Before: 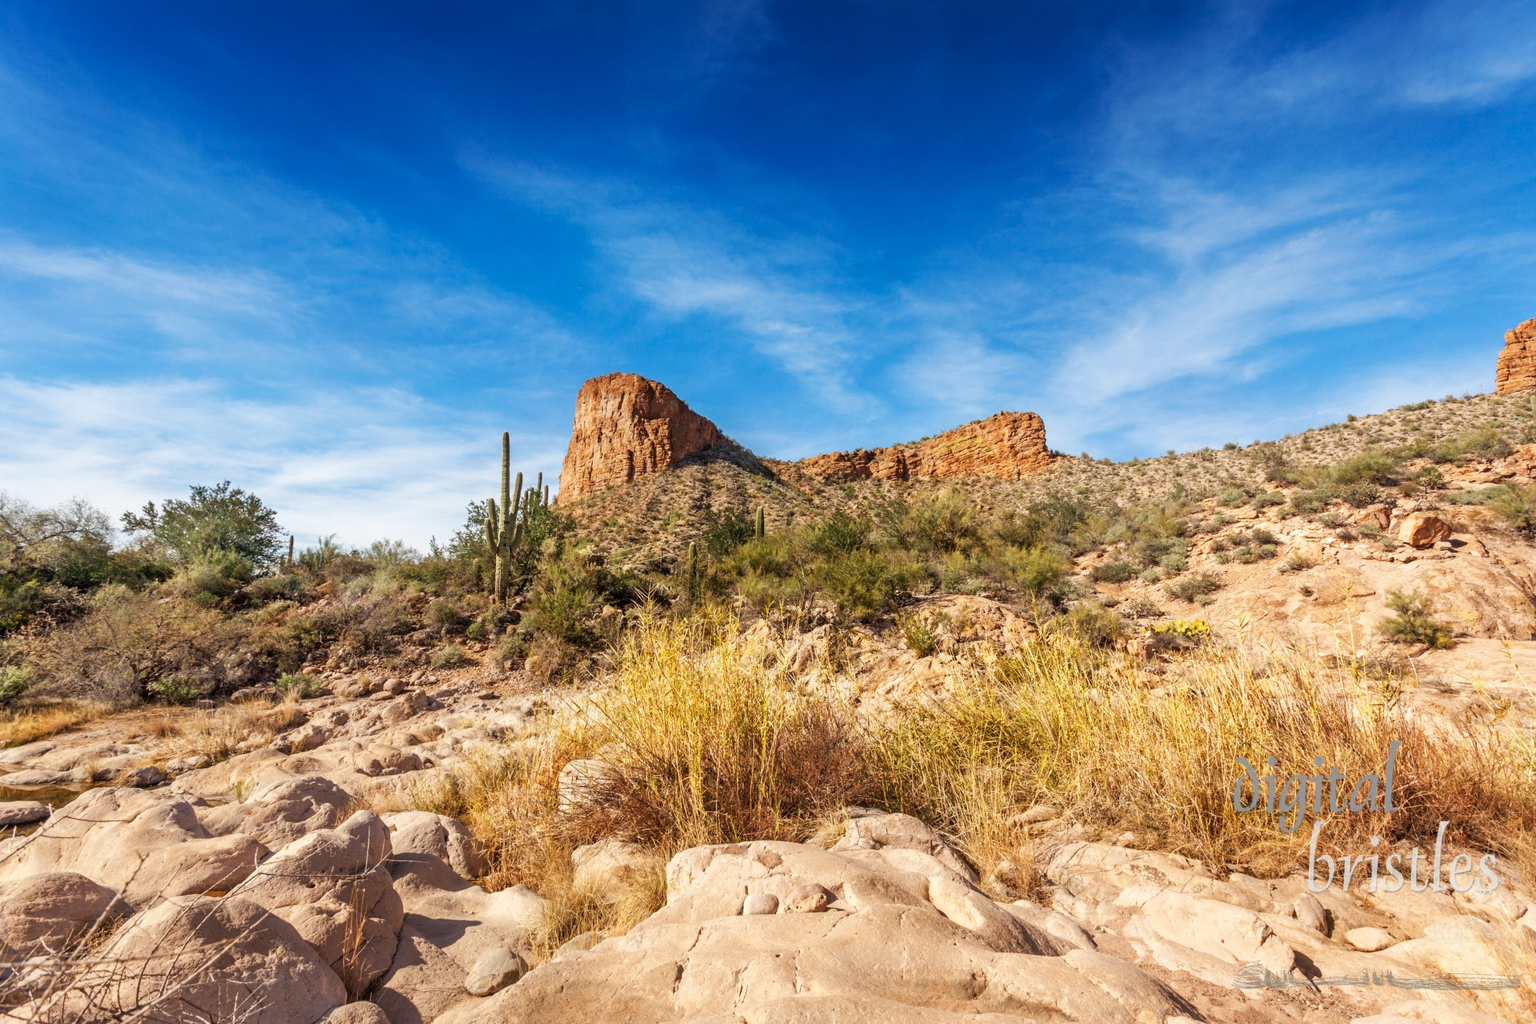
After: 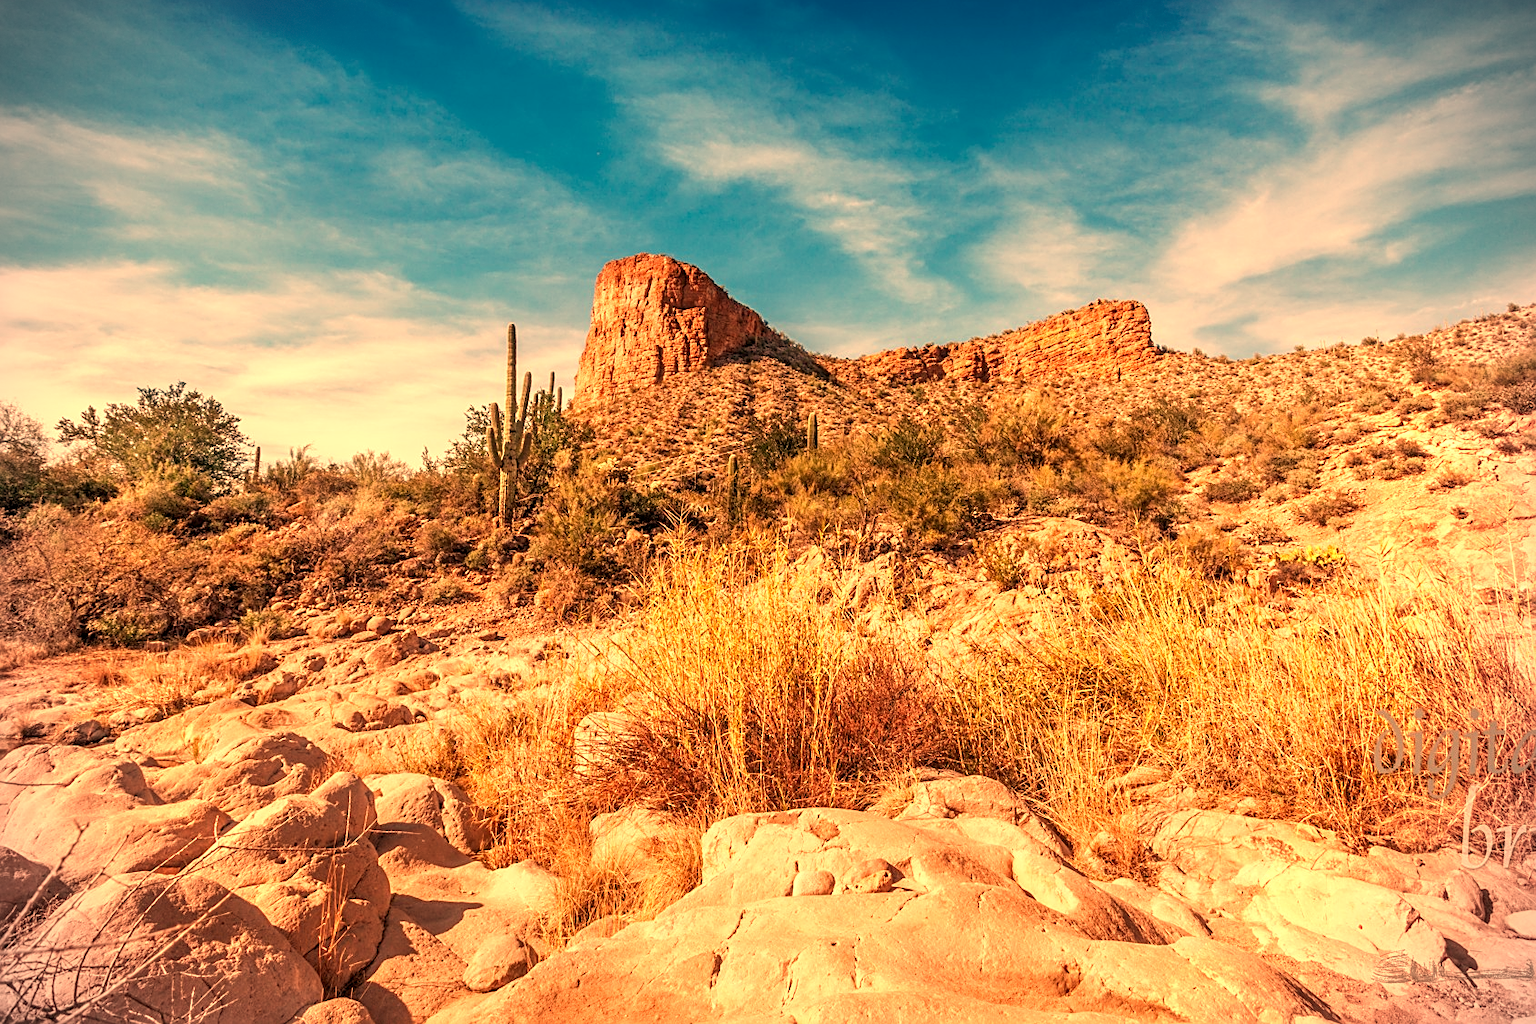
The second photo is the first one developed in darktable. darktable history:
sharpen: on, module defaults
vignetting: dithering 8-bit output, unbound false
crop and rotate: left 4.842%, top 15.51%, right 10.668%
white balance: red 1.467, blue 0.684
local contrast: on, module defaults
